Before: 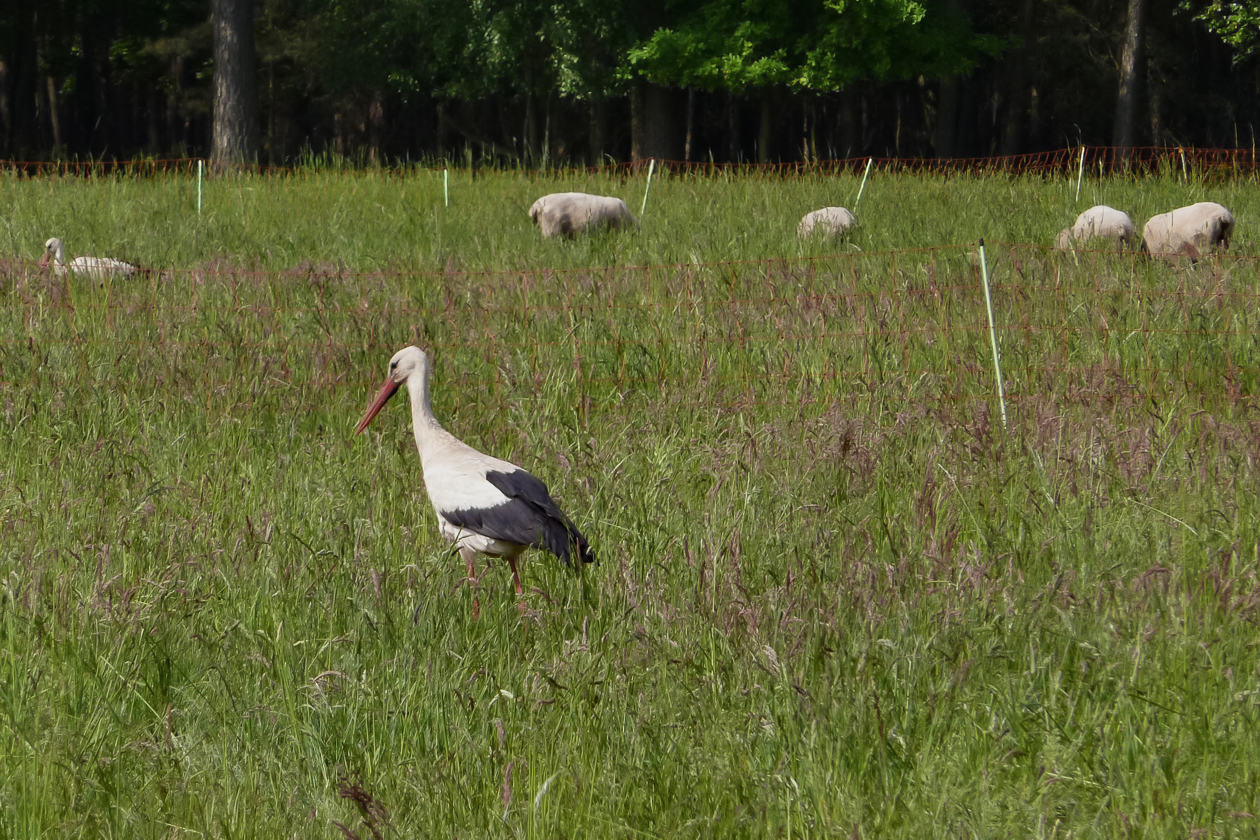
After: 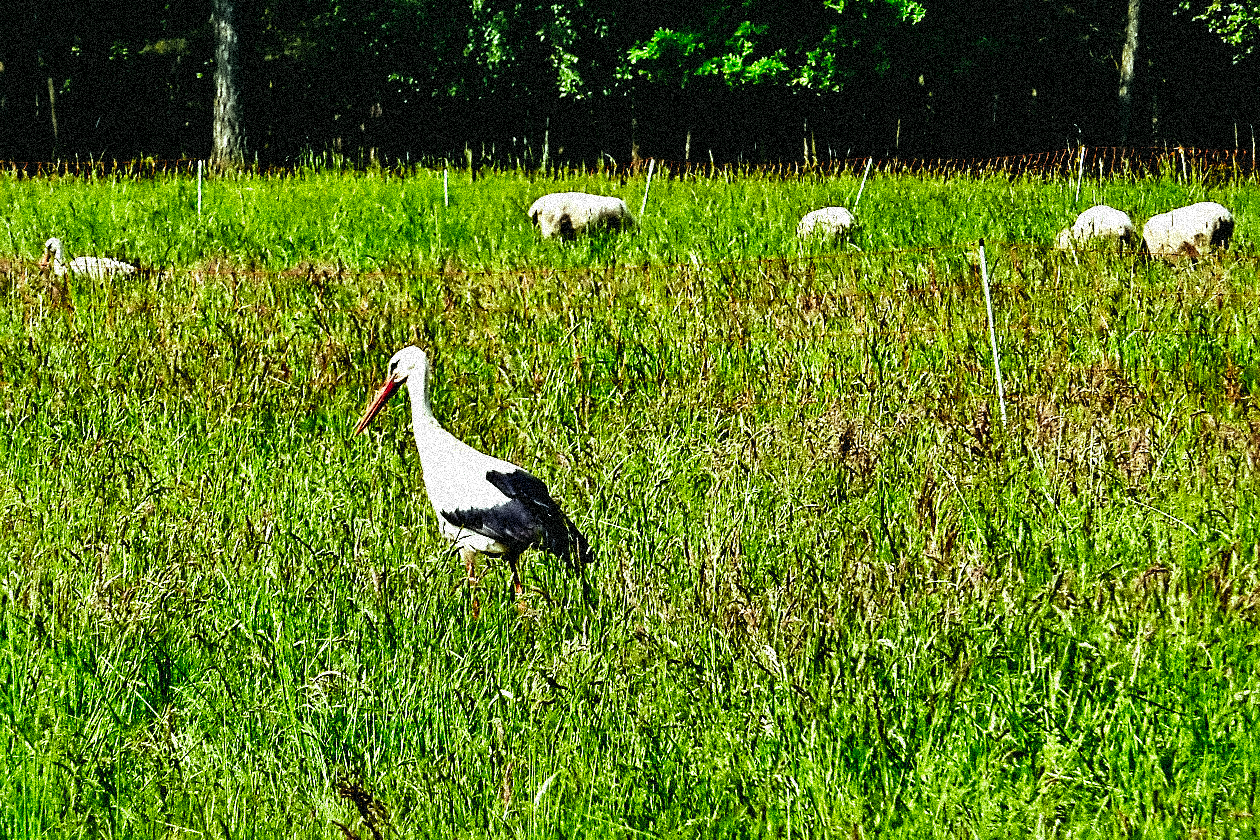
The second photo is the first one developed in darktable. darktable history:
vibrance: vibrance 100%
shadows and highlights: shadows 4.1, highlights -17.6, soften with gaussian
local contrast: mode bilateral grid, contrast 44, coarseness 69, detail 214%, midtone range 0.2 | blend: blend mode normal, opacity 28%; mask: uniform (no mask)
sharpen: on, module defaults
tone curve: curves: ch0 [(0, 0) (0.004, 0.001) (0.133, 0.112) (0.325, 0.362) (0.832, 0.893) (1, 1)], color space Lab, linked channels, preserve colors none
color correction: highlights a* -7.33, highlights b* 1.26, shadows a* -3.55, saturation 1.4 | blend: blend mode normal, opacity 55%; mask: uniform (no mask)
base curve: curves: ch0 [(0, 0) (0.036, 0.025) (0.121, 0.166) (0.206, 0.329) (0.605, 0.79) (1, 1)], preserve colors none
grain: coarseness 3.75 ISO, strength 100%, mid-tones bias 0% | blend: blend mode normal, opacity 17%; mask: uniform (no mask)
velvia: strength 30%
contrast equalizer: octaves 7, y [[0.5, 0.542, 0.583, 0.625, 0.667, 0.708], [0.5 ×6], [0.5 ×6], [0, 0.033, 0.067, 0.1, 0.133, 0.167], [0, 0.05, 0.1, 0.15, 0.2, 0.25]]
contrast brightness saturation: contrast 0.11, saturation -0.17
